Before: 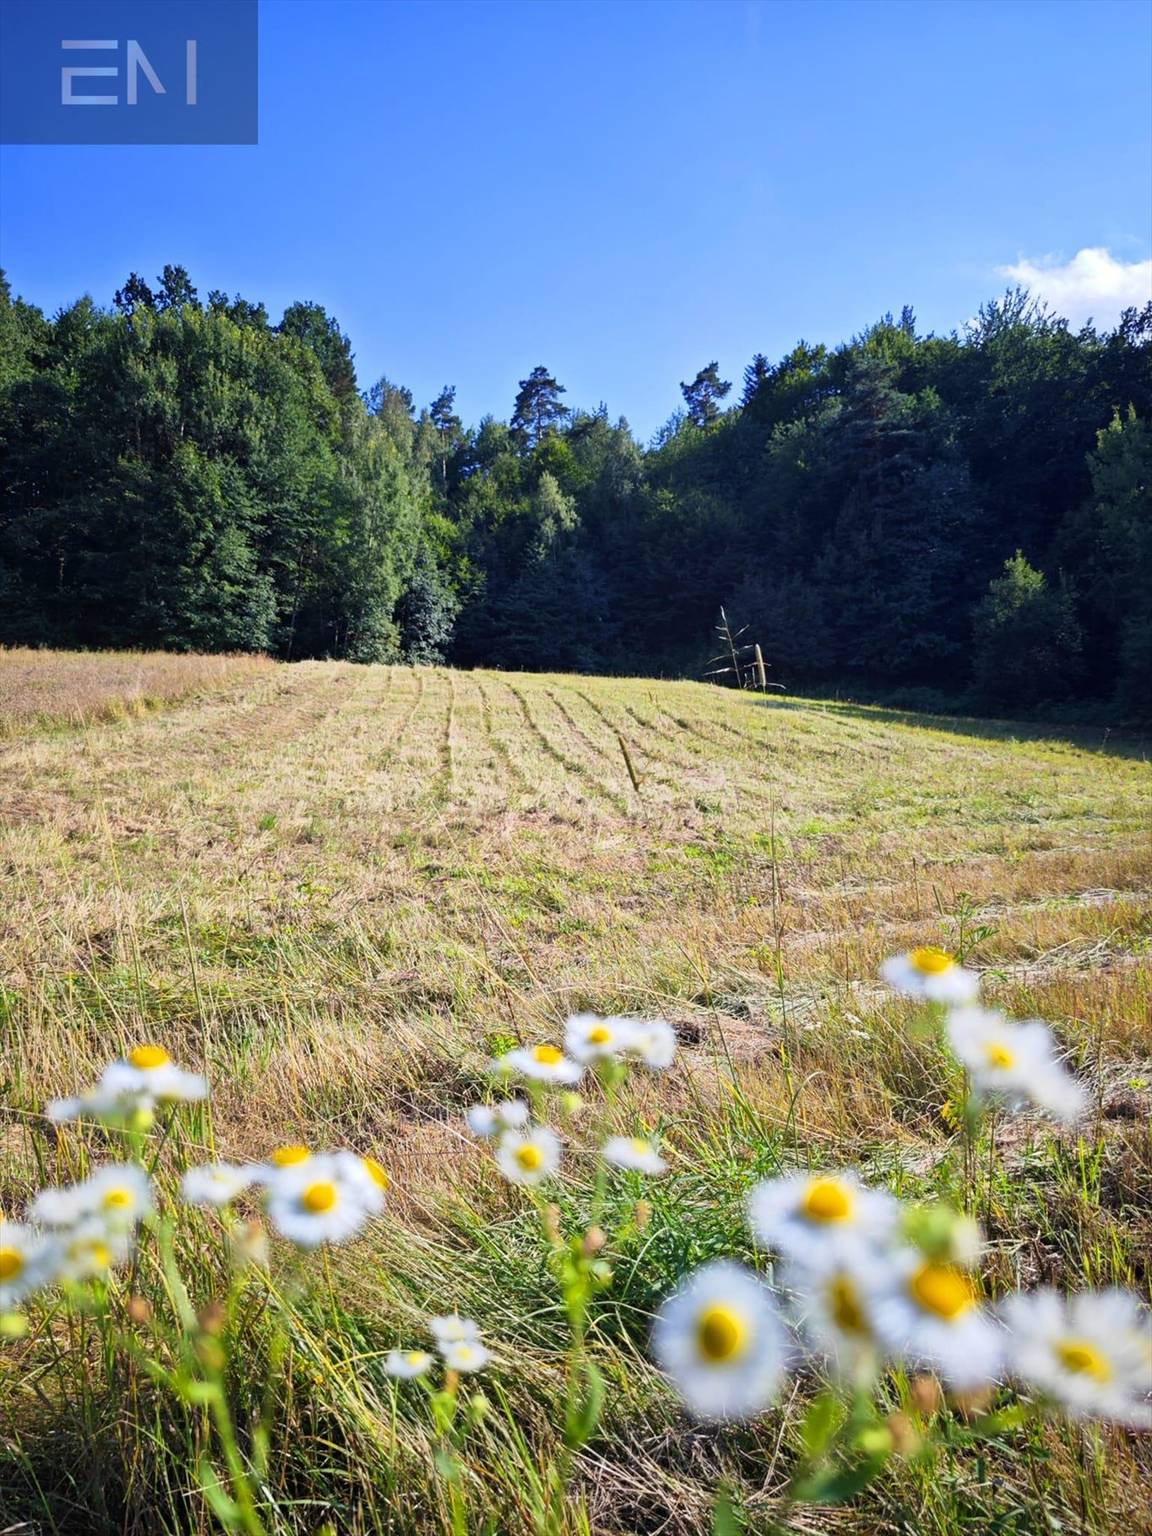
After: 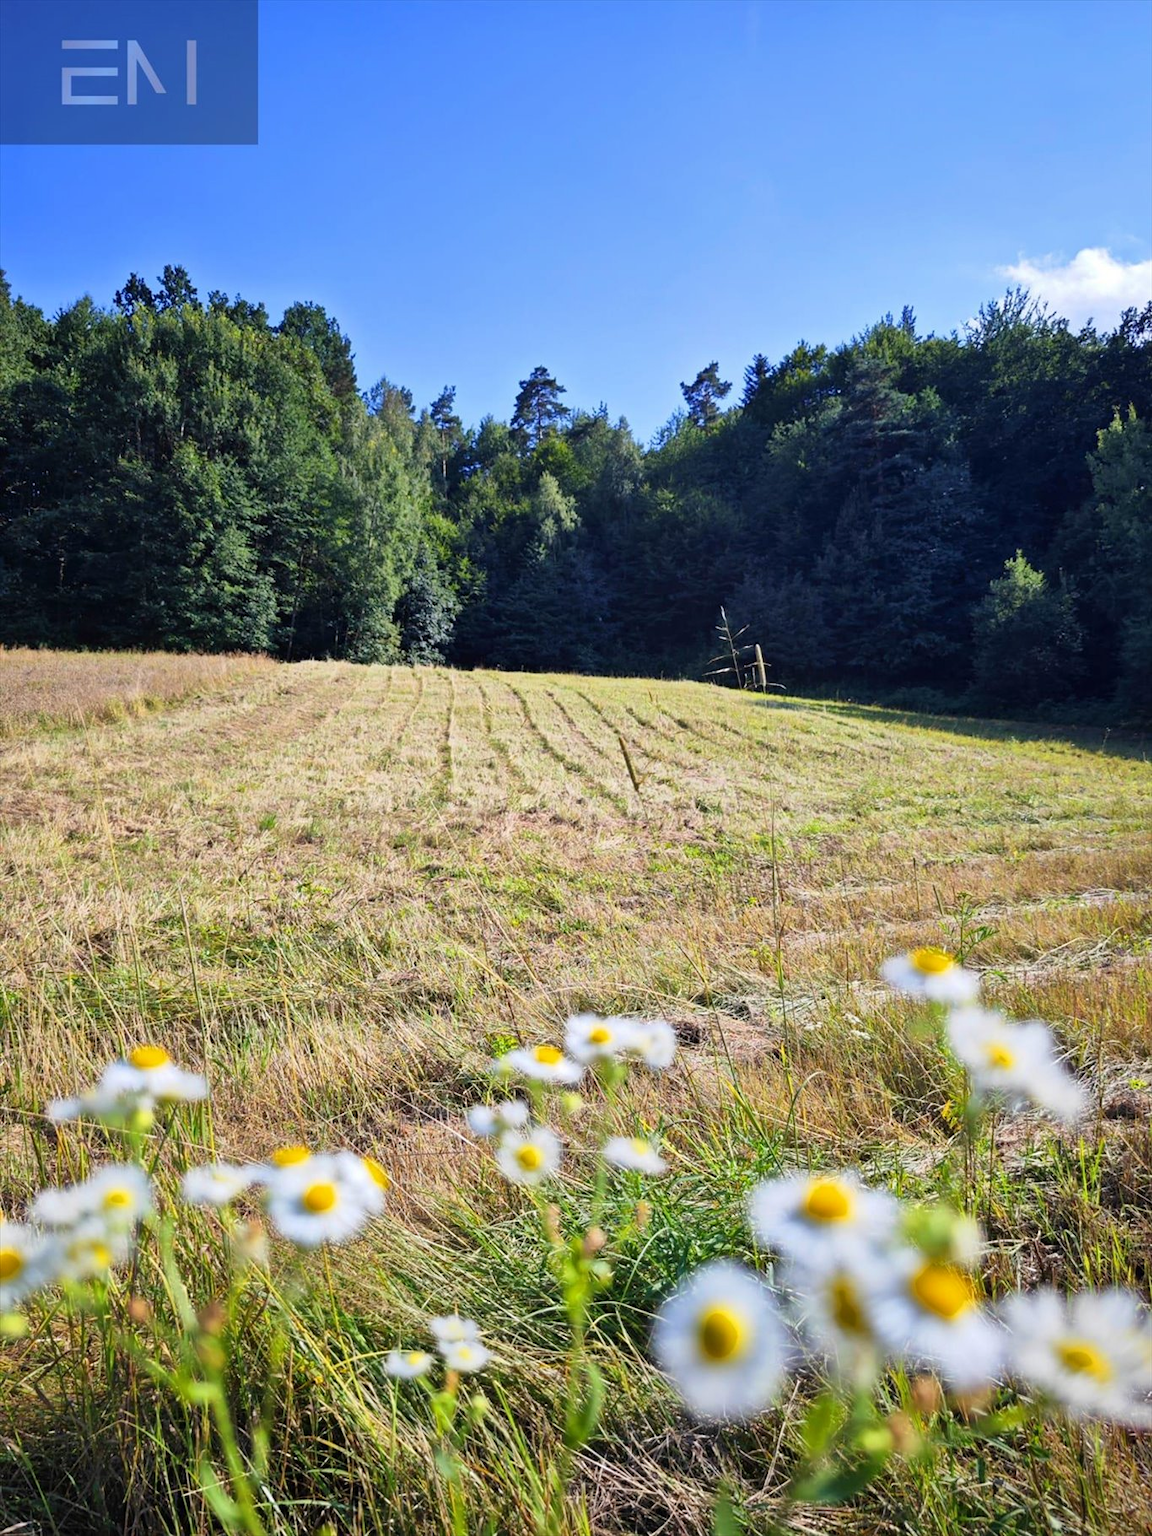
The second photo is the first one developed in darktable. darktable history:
shadows and highlights: shadows 36.31, highlights -26.71, soften with gaussian
